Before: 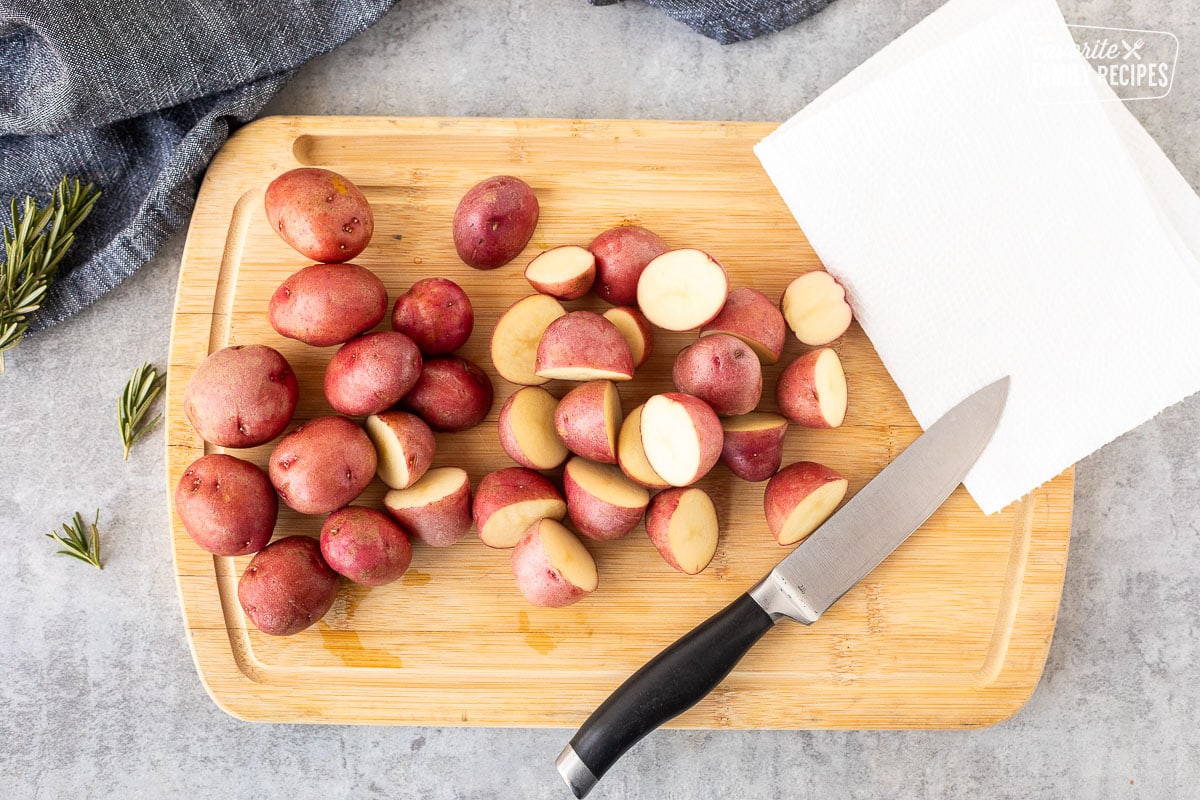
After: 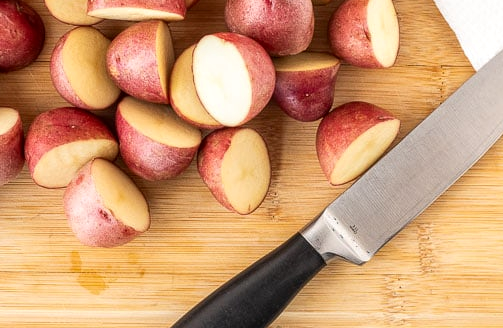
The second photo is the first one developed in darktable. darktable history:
local contrast: on, module defaults
crop: left 37.345%, top 45.102%, right 20.663%, bottom 13.787%
